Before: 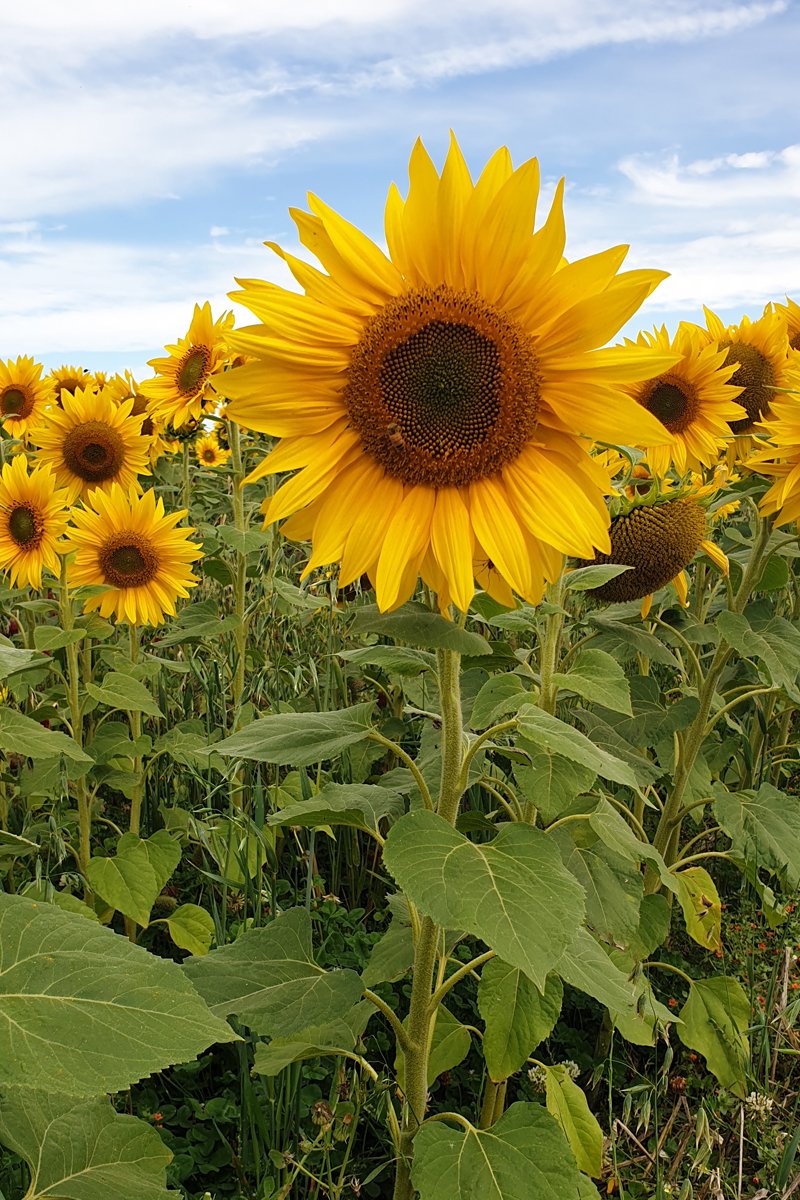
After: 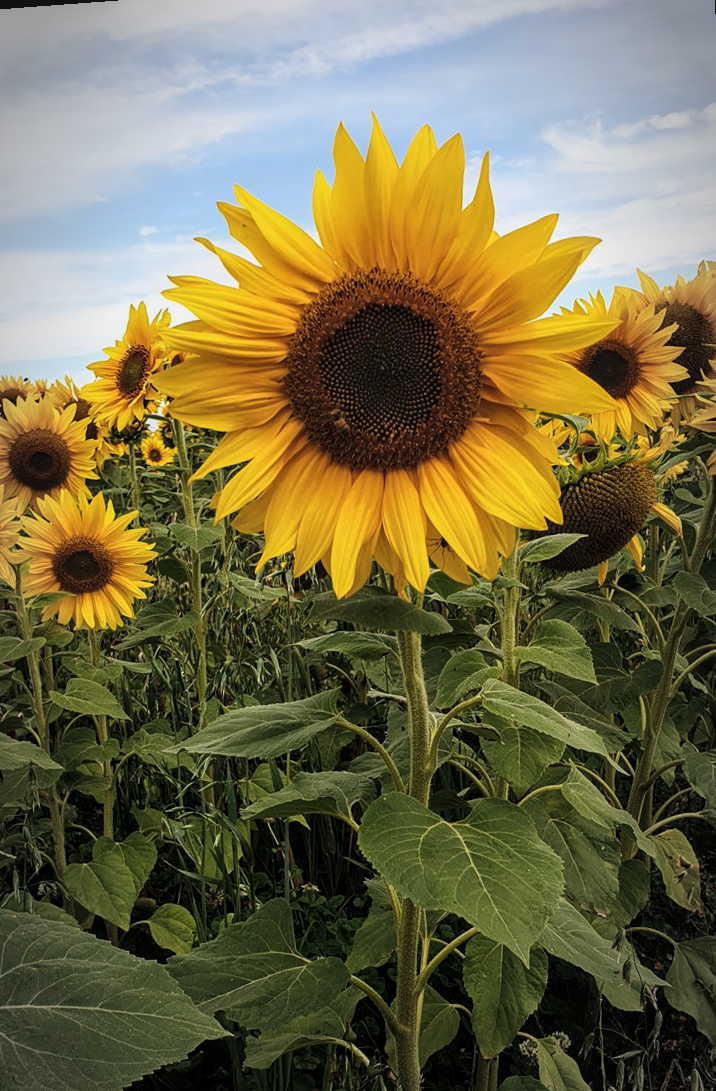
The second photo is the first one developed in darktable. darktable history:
tone equalizer: -8 EV -0.75 EV, -7 EV -0.7 EV, -6 EV -0.6 EV, -5 EV -0.4 EV, -3 EV 0.4 EV, -2 EV 0.6 EV, -1 EV 0.7 EV, +0 EV 0.75 EV, edges refinement/feathering 500, mask exposure compensation -1.57 EV, preserve details no
local contrast: on, module defaults
exposure: black level correction -0.016, exposure -1.018 EV, compensate highlight preservation false
tone curve: curves: ch0 [(0, 0) (0.004, 0.001) (0.133, 0.112) (0.325, 0.362) (0.832, 0.893) (1, 1)], color space Lab, linked channels, preserve colors none
vignetting: automatic ratio true
rotate and perspective: rotation -4.25°, automatic cropping off
crop: left 9.929%, top 3.475%, right 9.188%, bottom 9.529%
shadows and highlights: radius 93.07, shadows -14.46, white point adjustment 0.23, highlights 31.48, compress 48.23%, highlights color adjustment 52.79%, soften with gaussian
